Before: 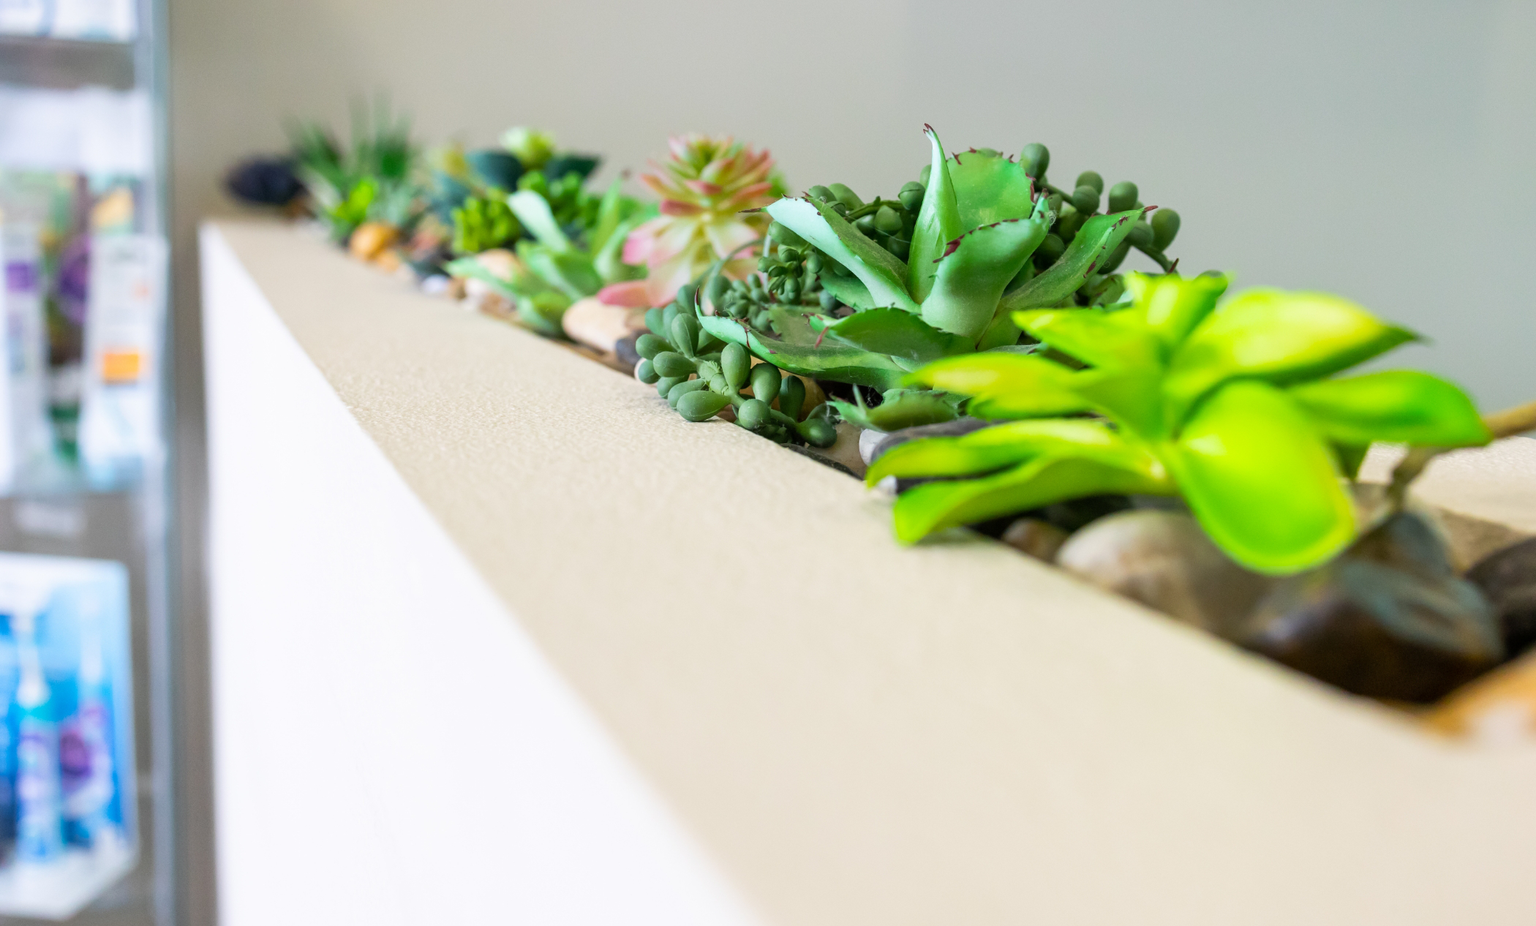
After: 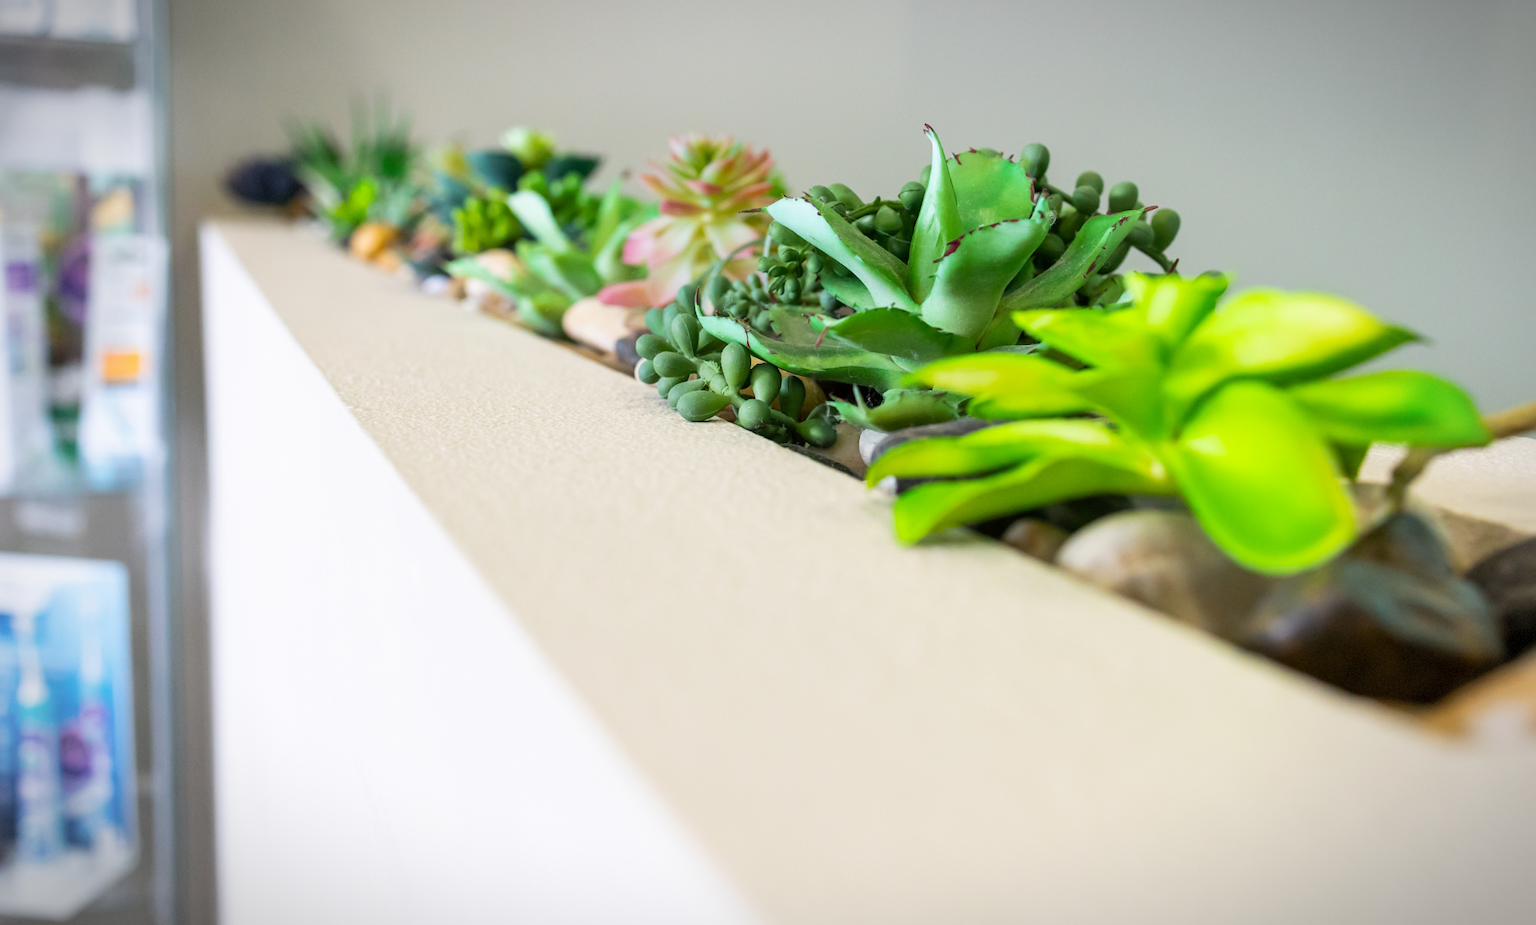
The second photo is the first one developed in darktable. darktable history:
vignetting: fall-off radius 69.64%, automatic ratio true, dithering 8-bit output
